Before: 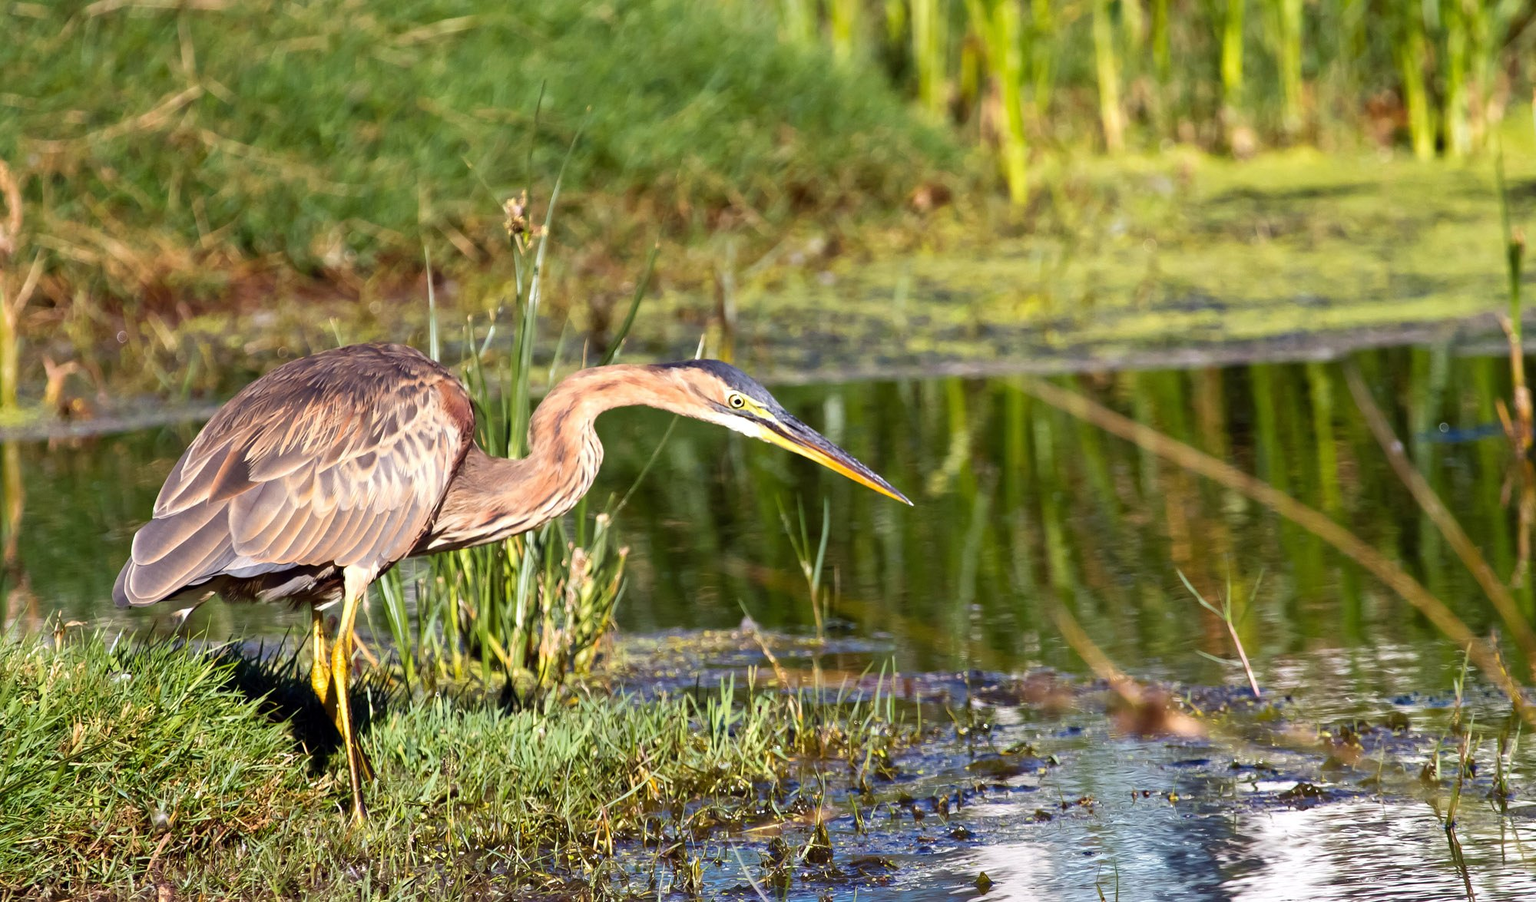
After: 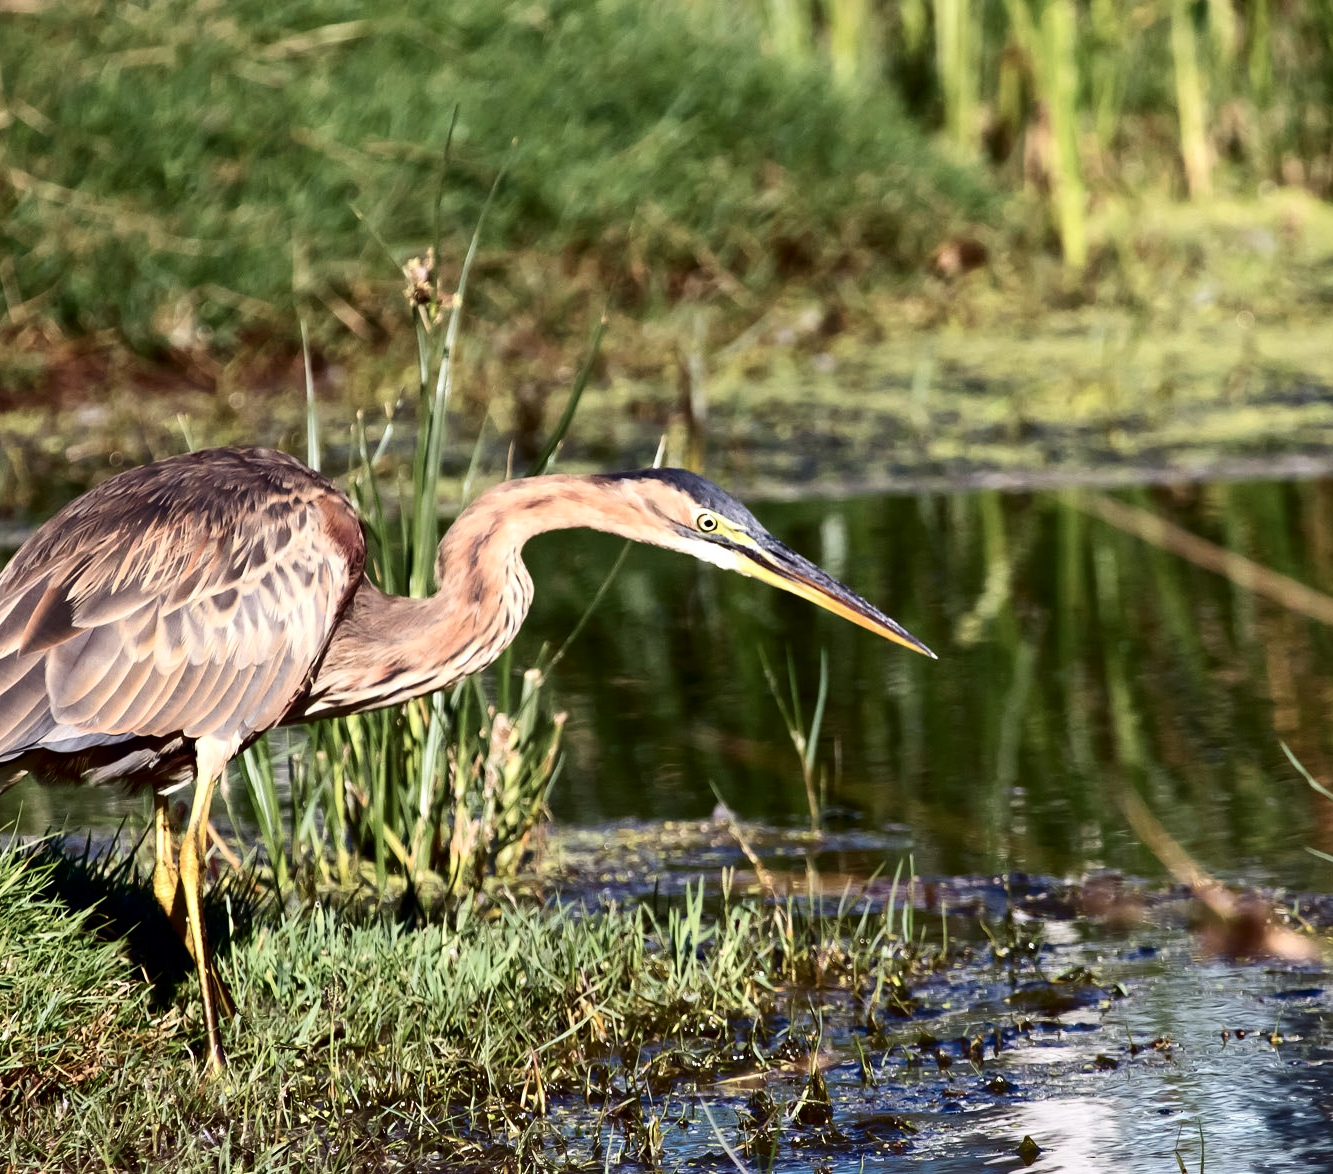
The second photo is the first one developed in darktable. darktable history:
crop and rotate: left 12.648%, right 20.685%
contrast brightness saturation: contrast 0.21, brightness -0.11, saturation 0.21
color balance: input saturation 100.43%, contrast fulcrum 14.22%, output saturation 70.41%
